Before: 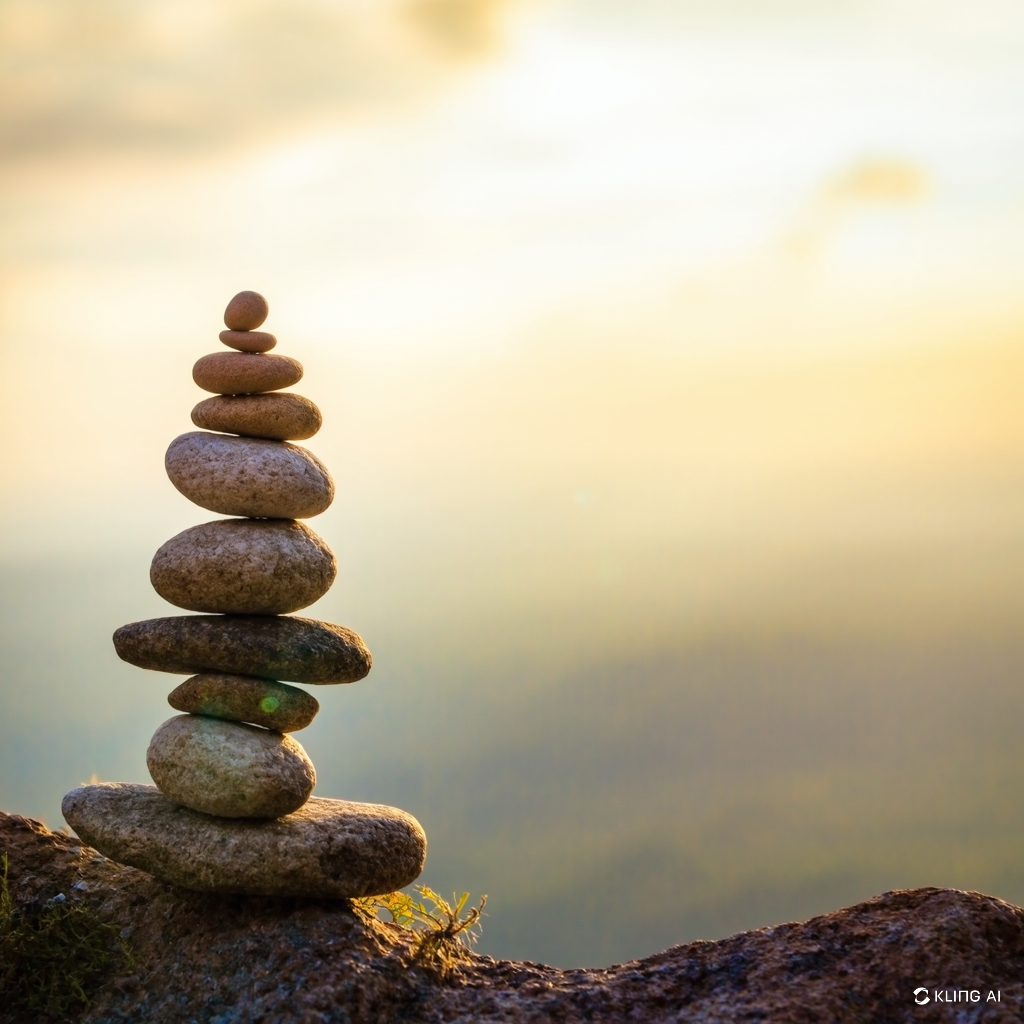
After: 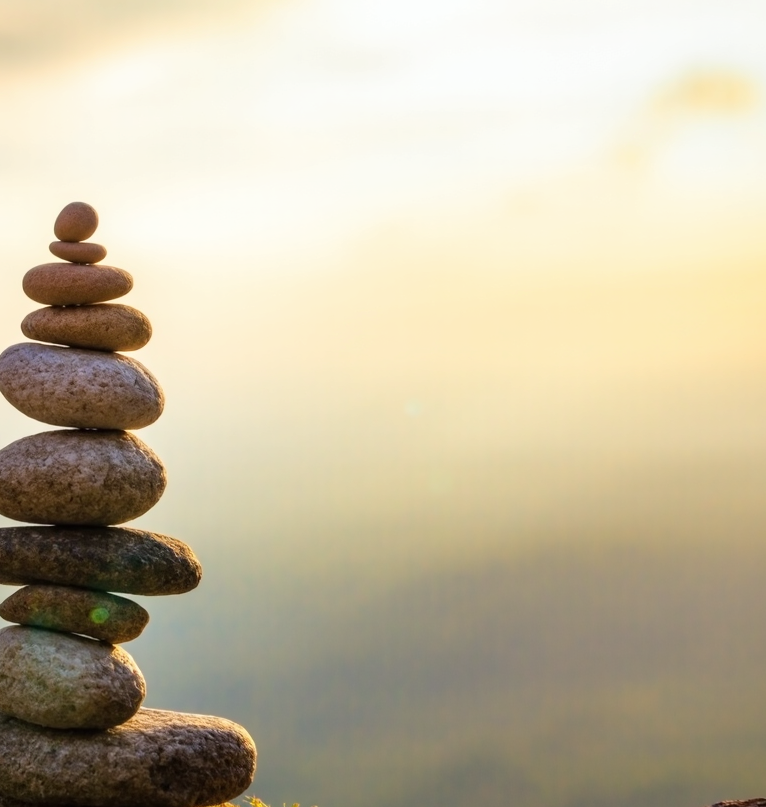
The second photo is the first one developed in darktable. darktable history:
crop: left 16.675%, top 8.7%, right 8.488%, bottom 12.478%
